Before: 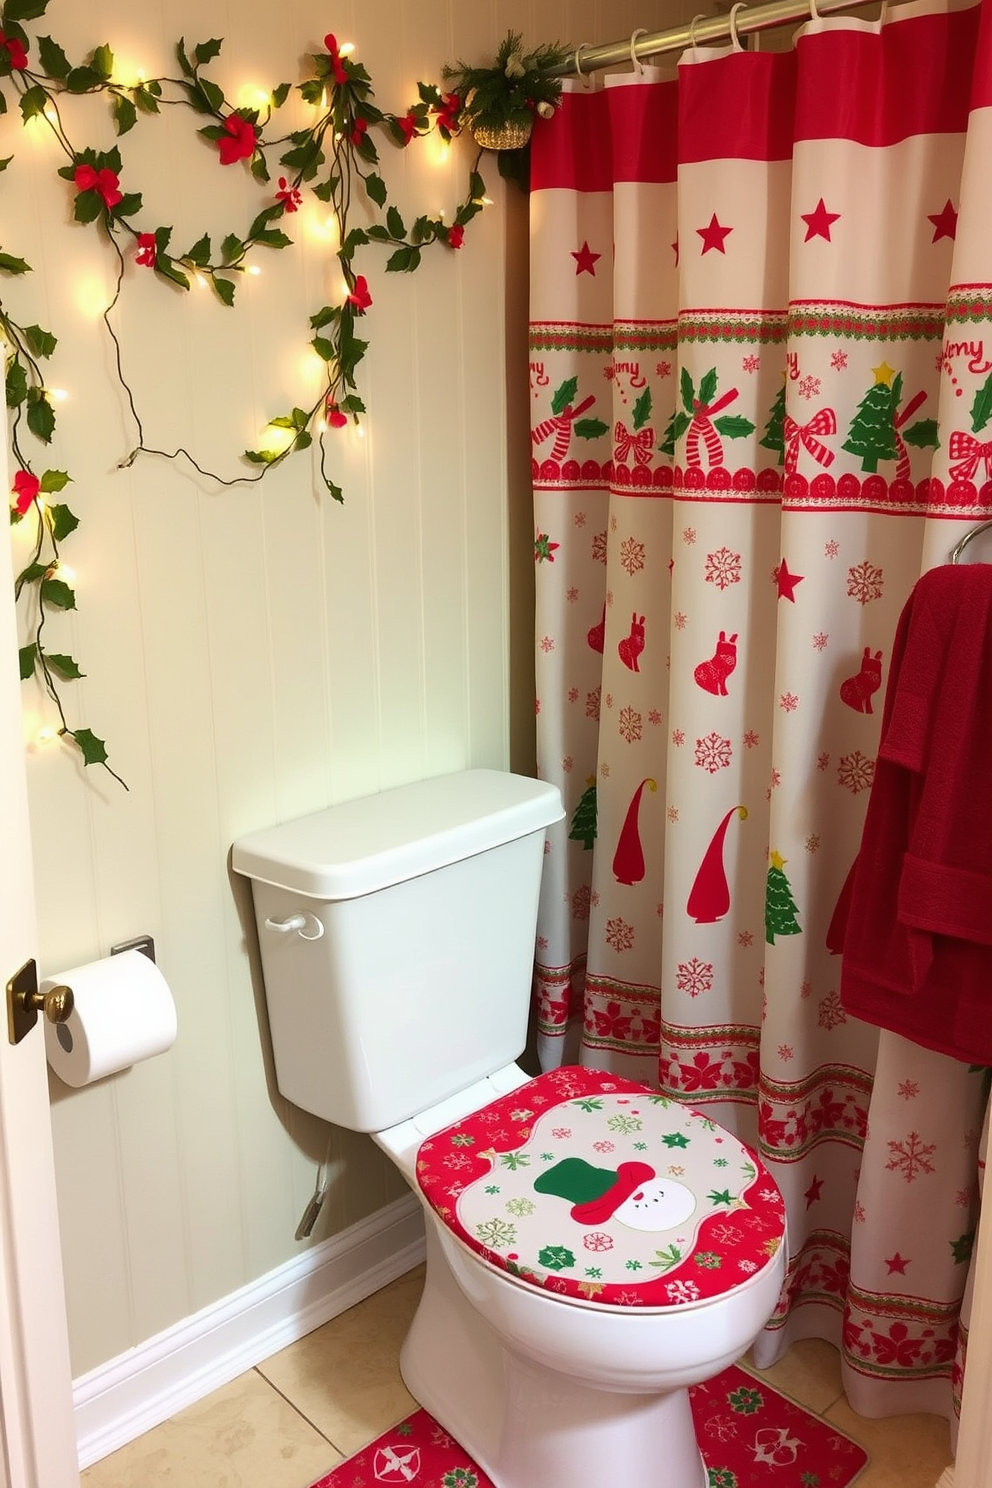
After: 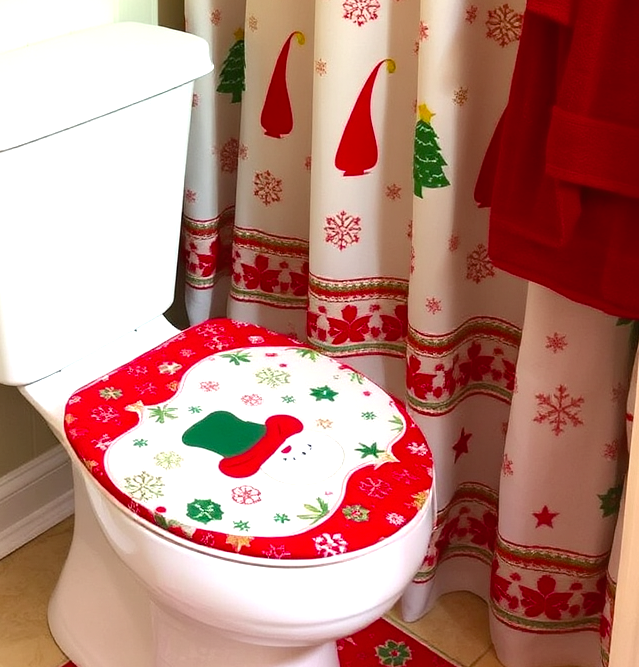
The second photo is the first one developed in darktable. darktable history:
color balance rgb: perceptual saturation grading › global saturation 8.89%, saturation formula JzAzBz (2021)
white balance: emerald 1
exposure: black level correction 0, exposure 0.7 EV, compensate exposure bias true, compensate highlight preservation false
crop and rotate: left 35.509%, top 50.238%, bottom 4.934%
